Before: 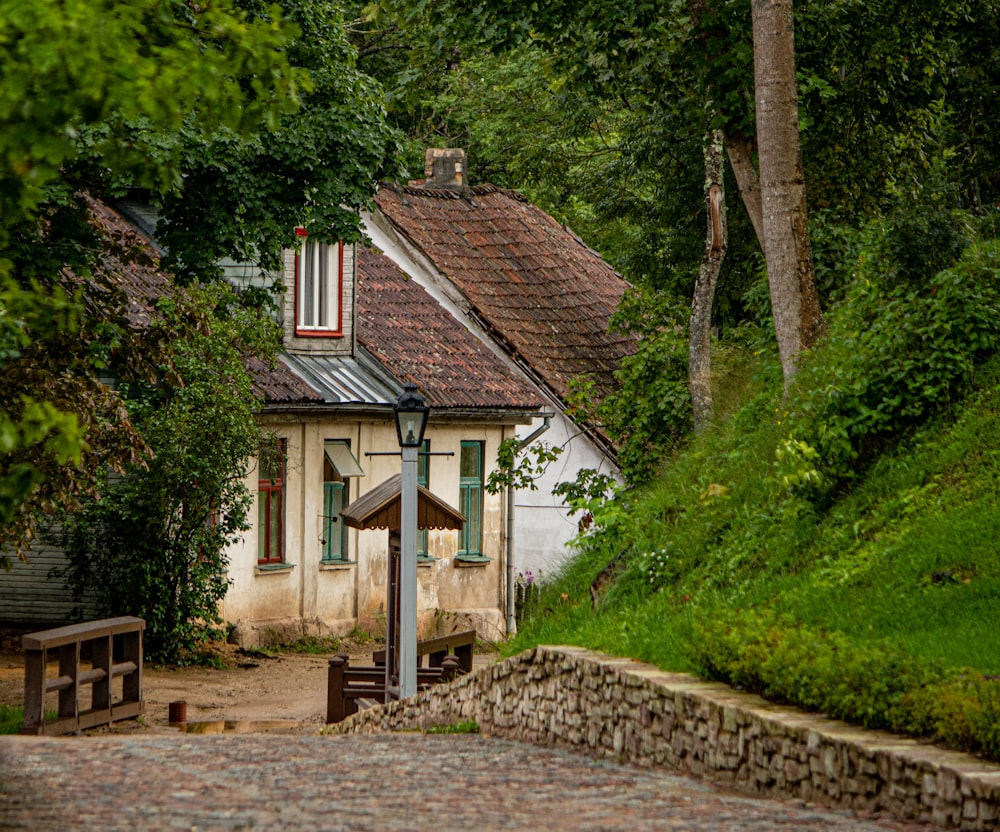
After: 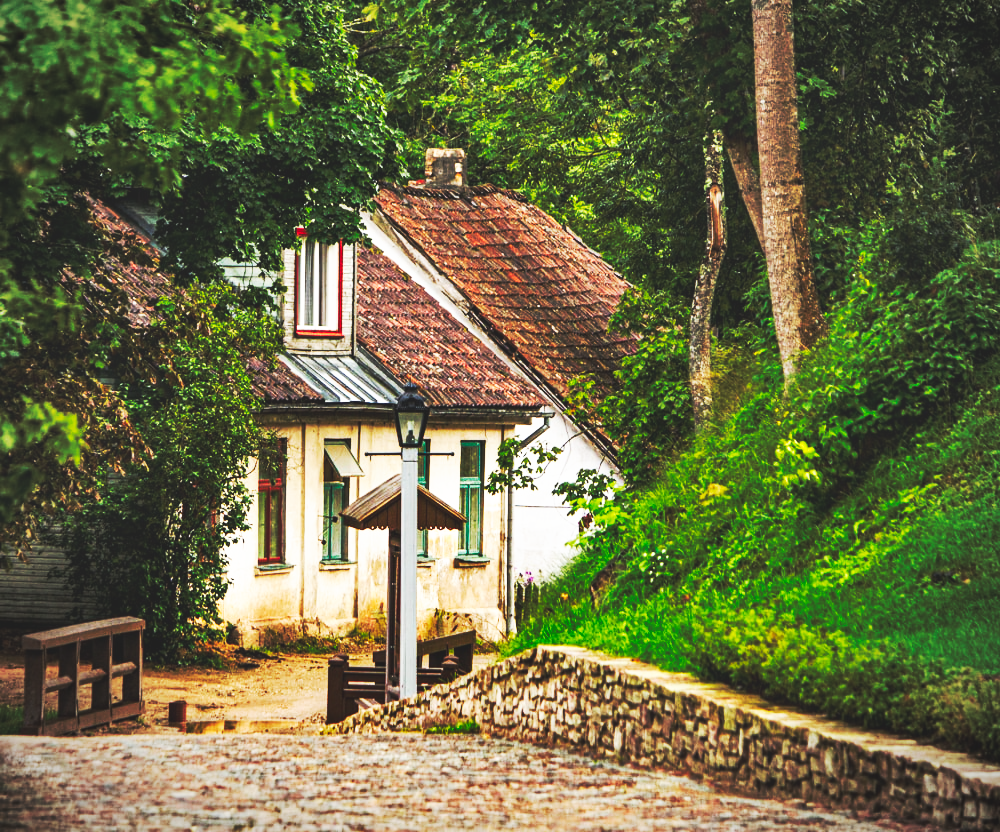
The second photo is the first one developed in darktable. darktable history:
white balance: emerald 1
base curve: curves: ch0 [(0, 0.015) (0.085, 0.116) (0.134, 0.298) (0.19, 0.545) (0.296, 0.764) (0.599, 0.982) (1, 1)], preserve colors none
vignetting: fall-off radius 60.92%
shadows and highlights: soften with gaussian
